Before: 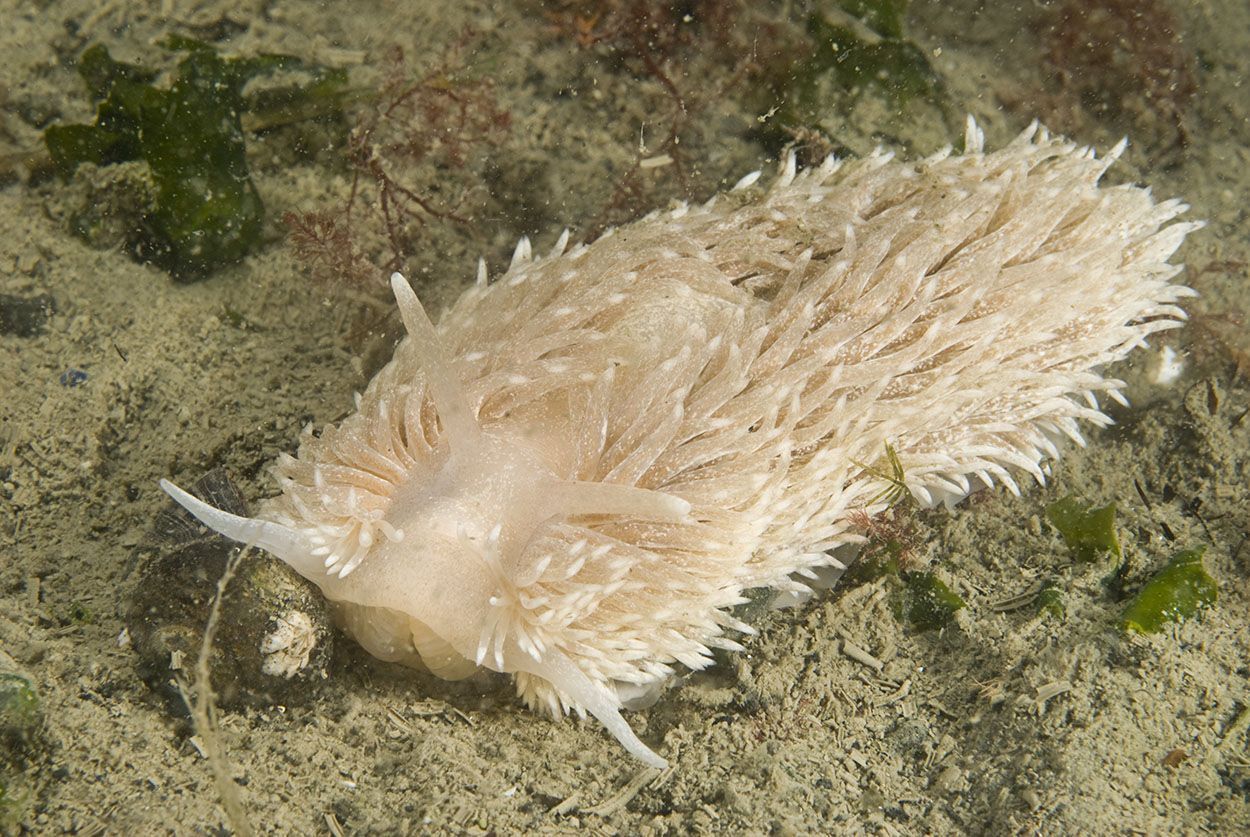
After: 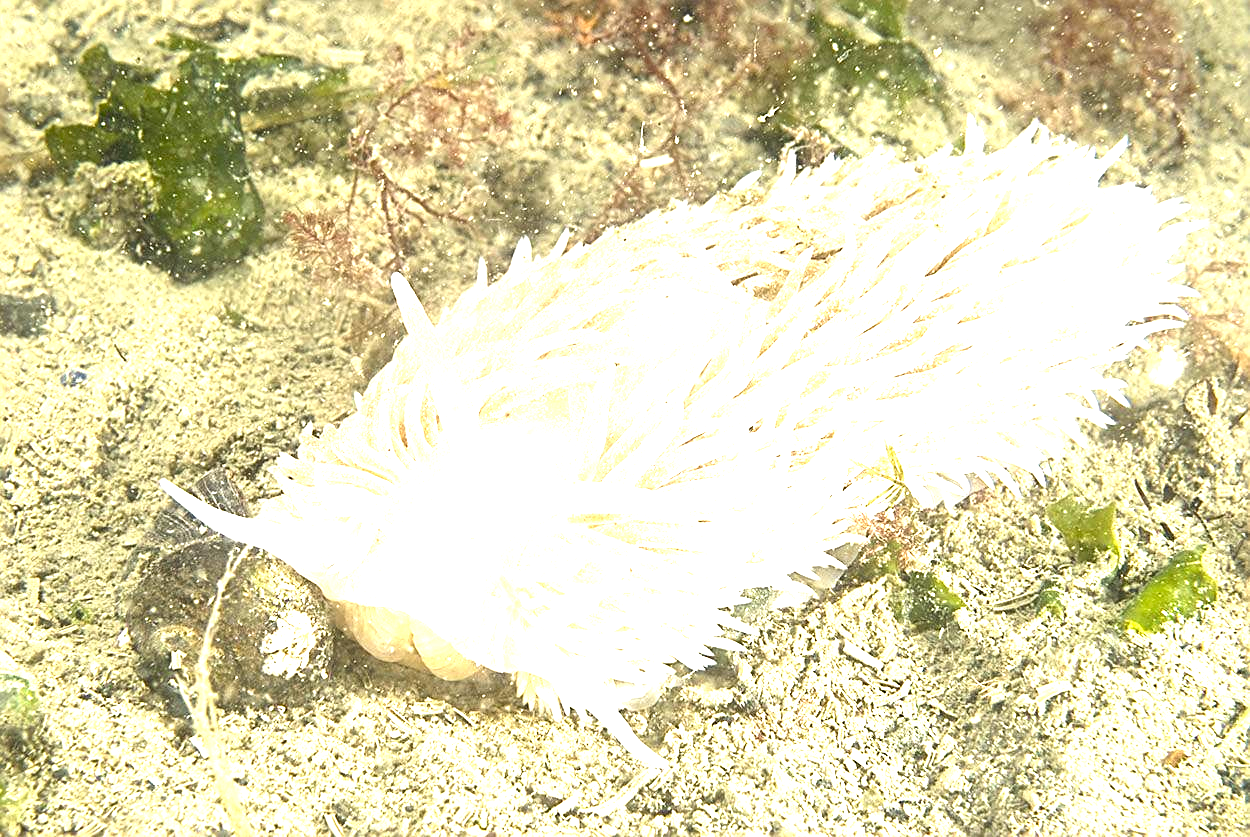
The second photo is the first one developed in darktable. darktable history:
exposure: exposure 2.269 EV, compensate highlight preservation false
sharpen: amount 0.495
